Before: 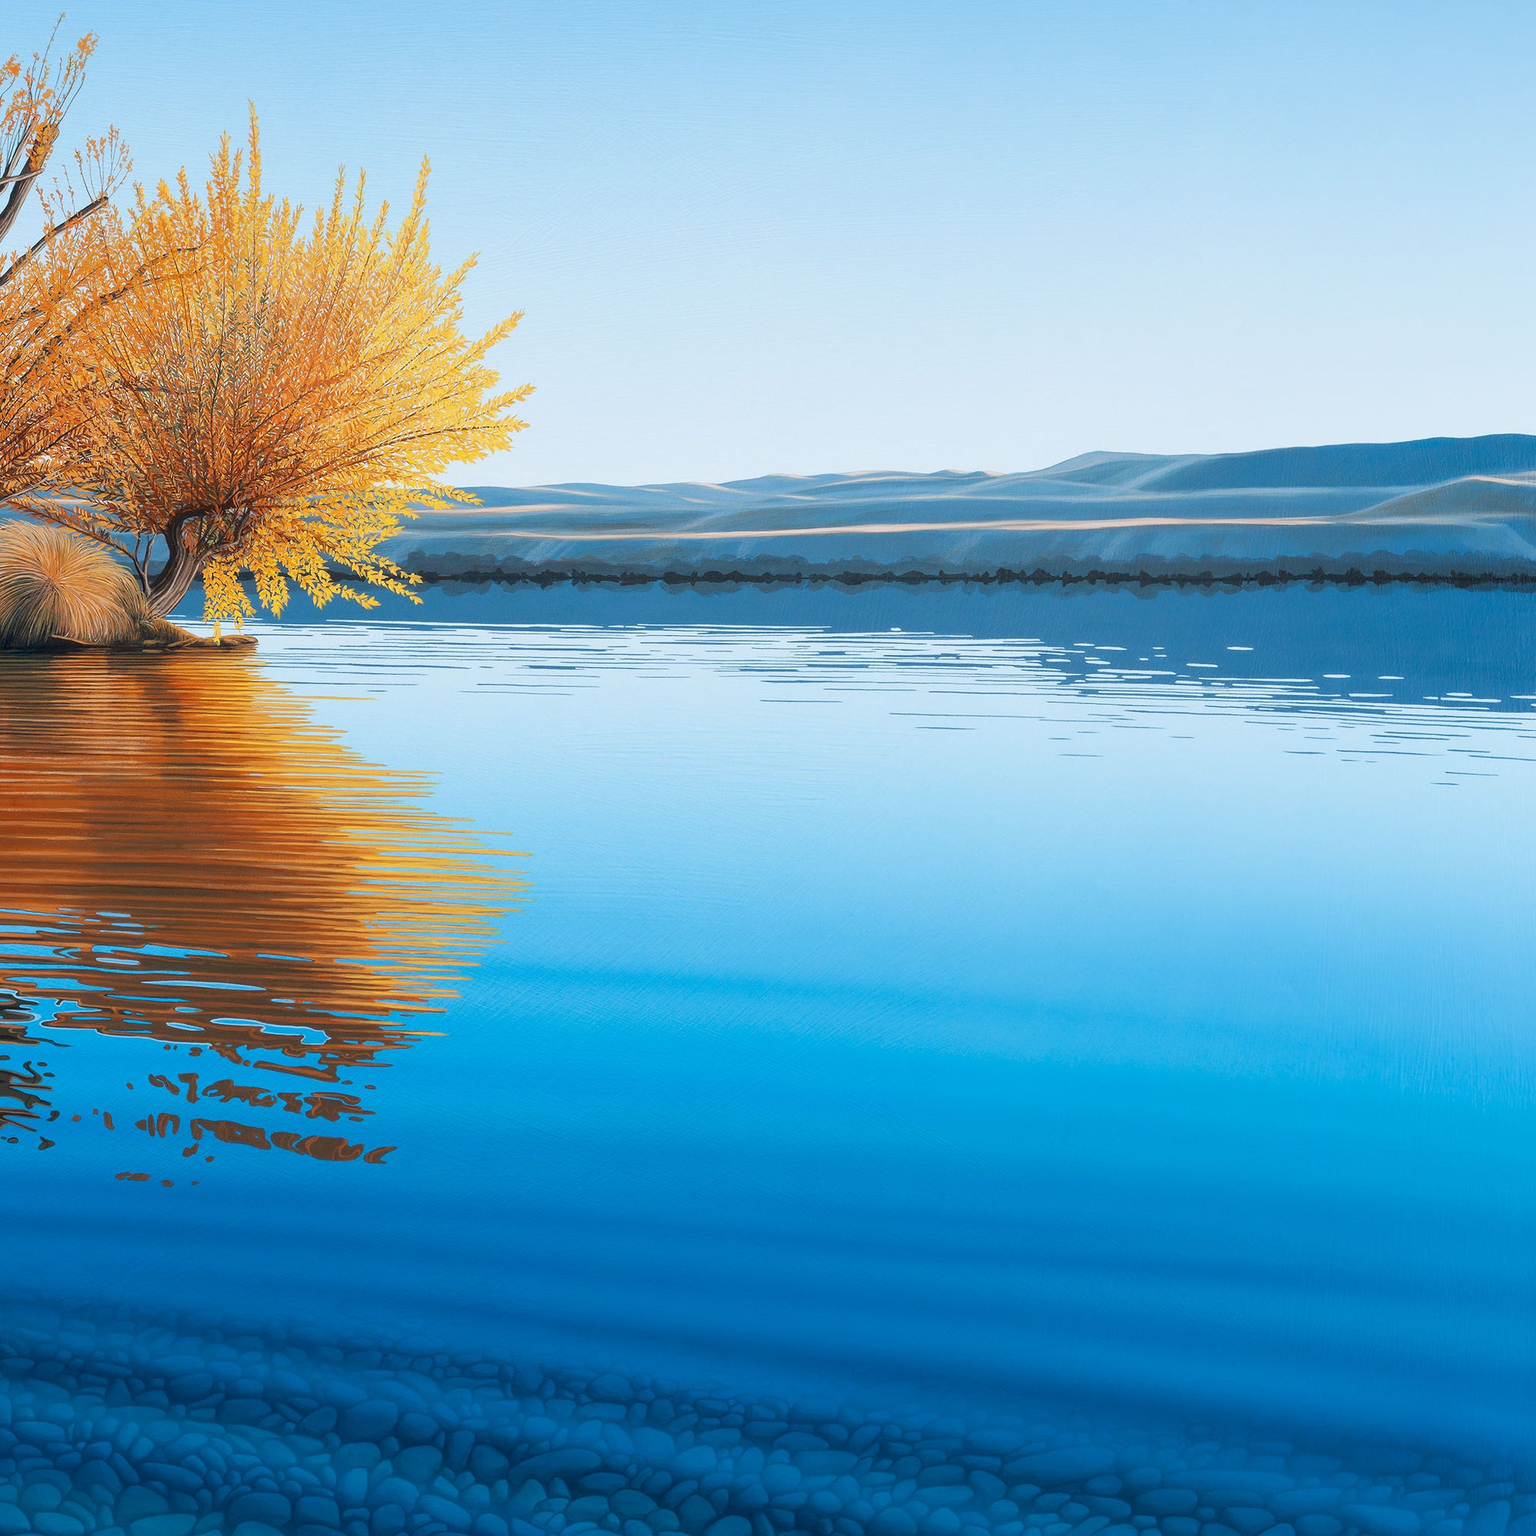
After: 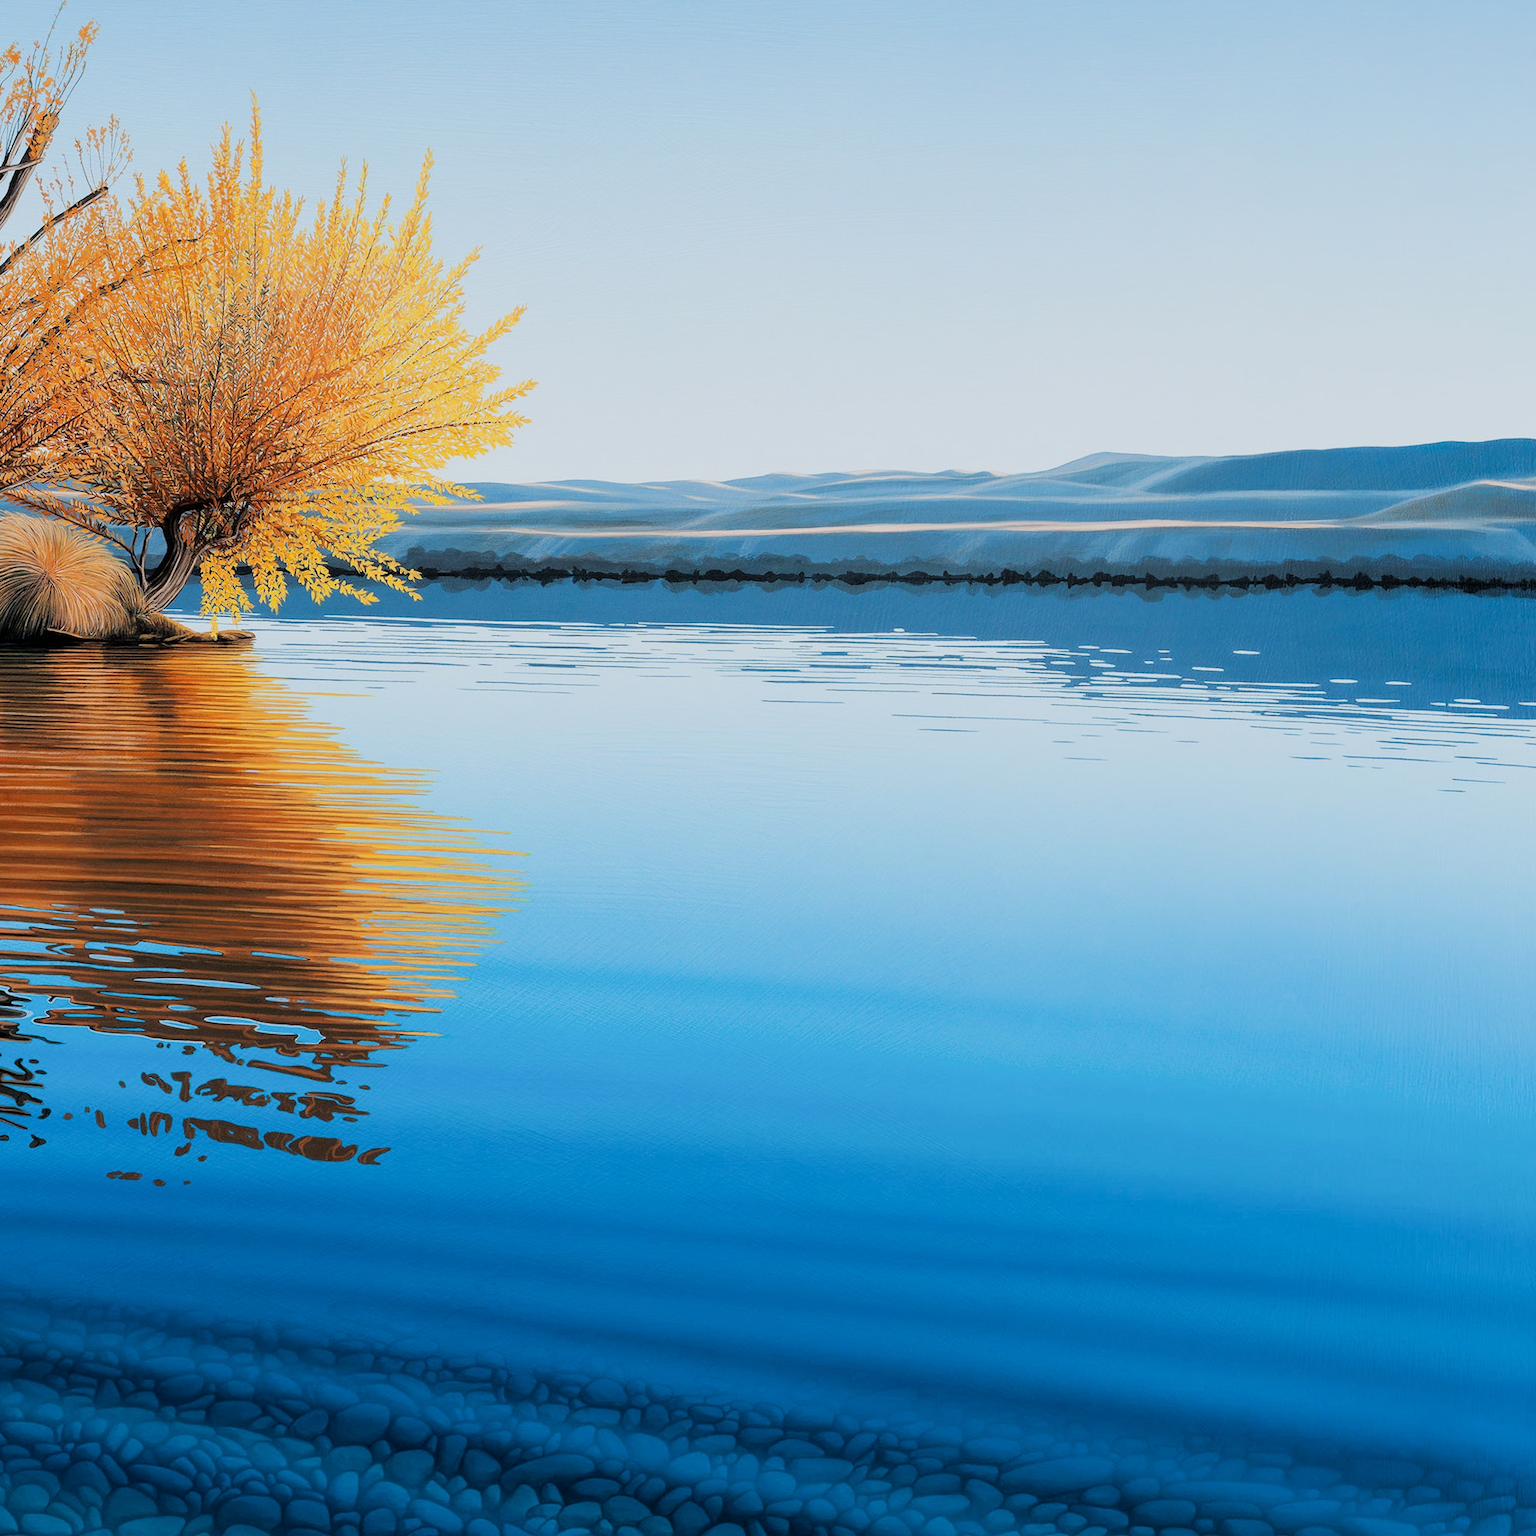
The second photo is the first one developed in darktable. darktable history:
filmic rgb: black relative exposure -5 EV, hardness 2.88, contrast 1.3, highlights saturation mix -30%
crop and rotate: angle -0.5°
